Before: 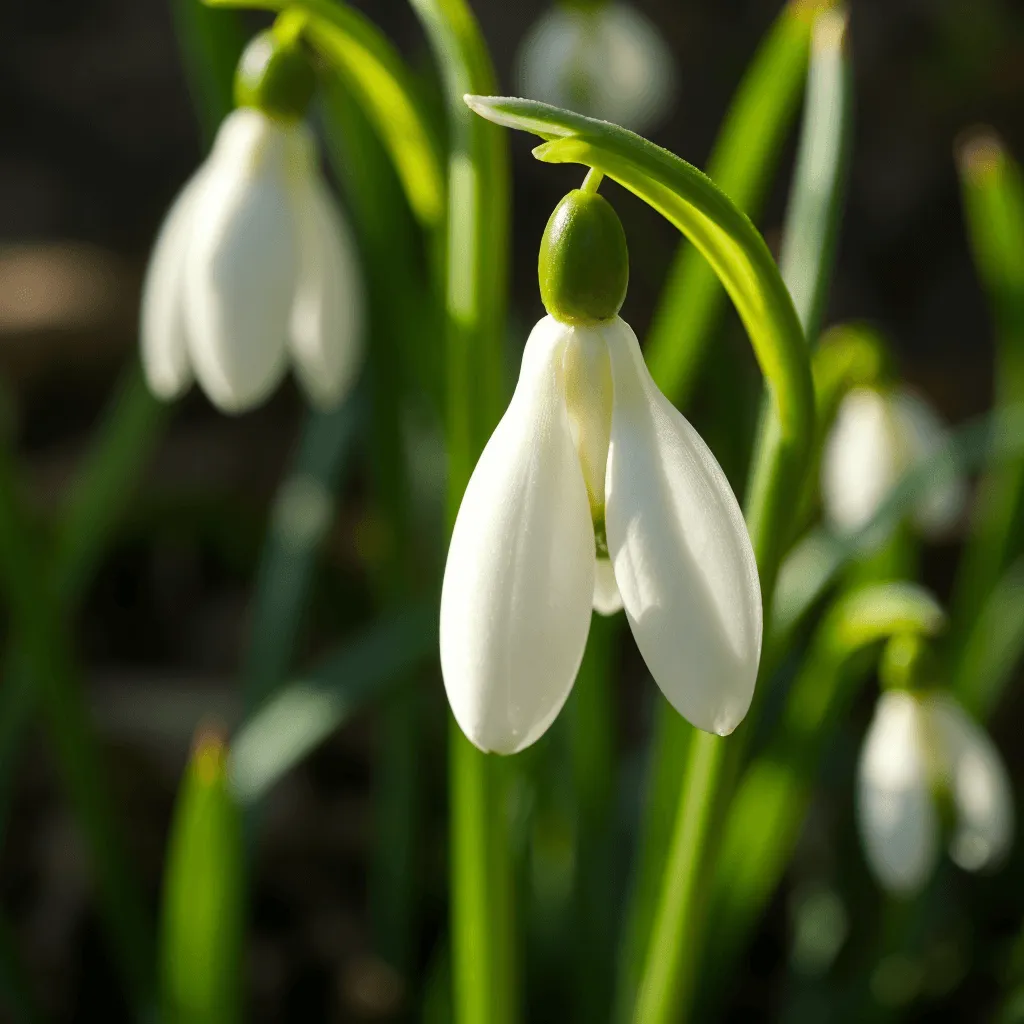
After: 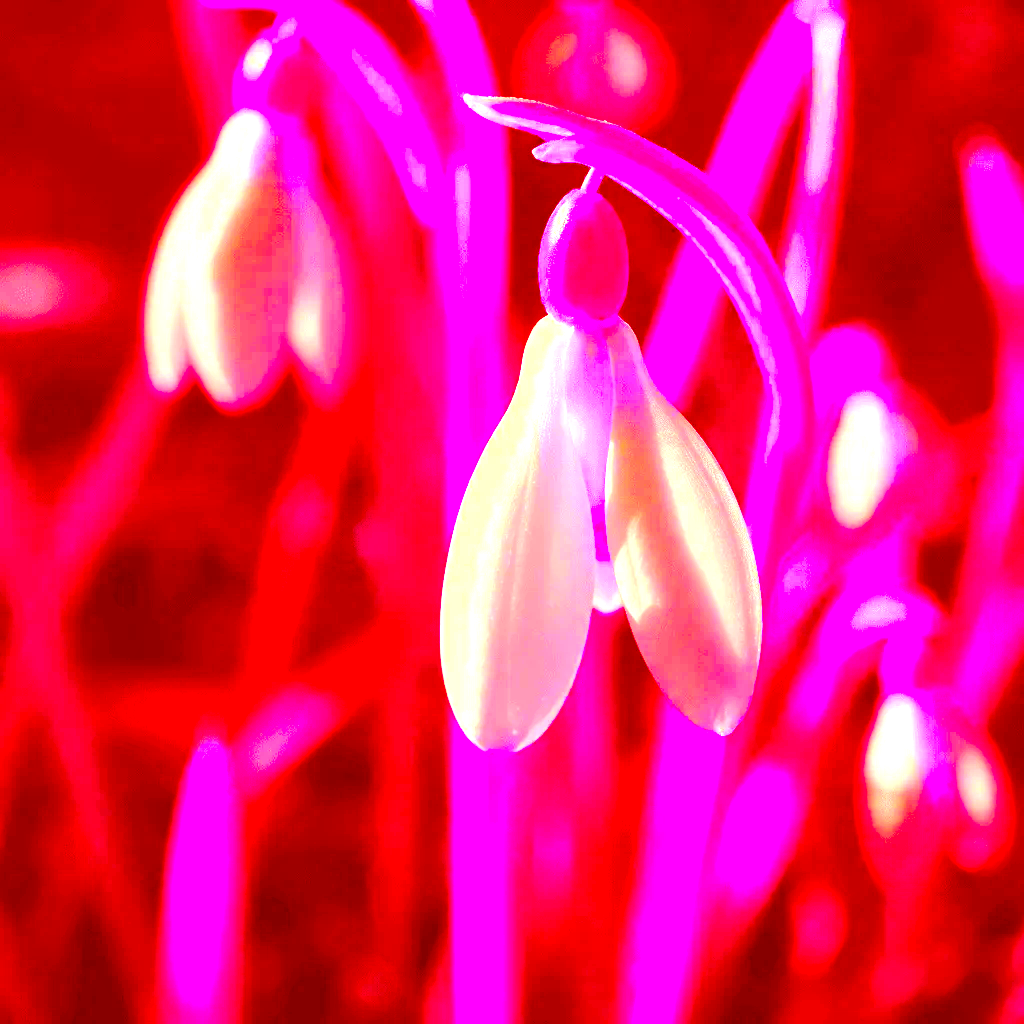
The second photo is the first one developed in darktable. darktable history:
velvia: strength 21.76%
shadows and highlights: shadows 20.55, highlights -20.99, soften with gaussian
color correction: highlights a* -39.68, highlights b* -40, shadows a* -40, shadows b* -40, saturation -3
exposure: black level correction 0, exposure 1.675 EV, compensate exposure bias true, compensate highlight preservation false
